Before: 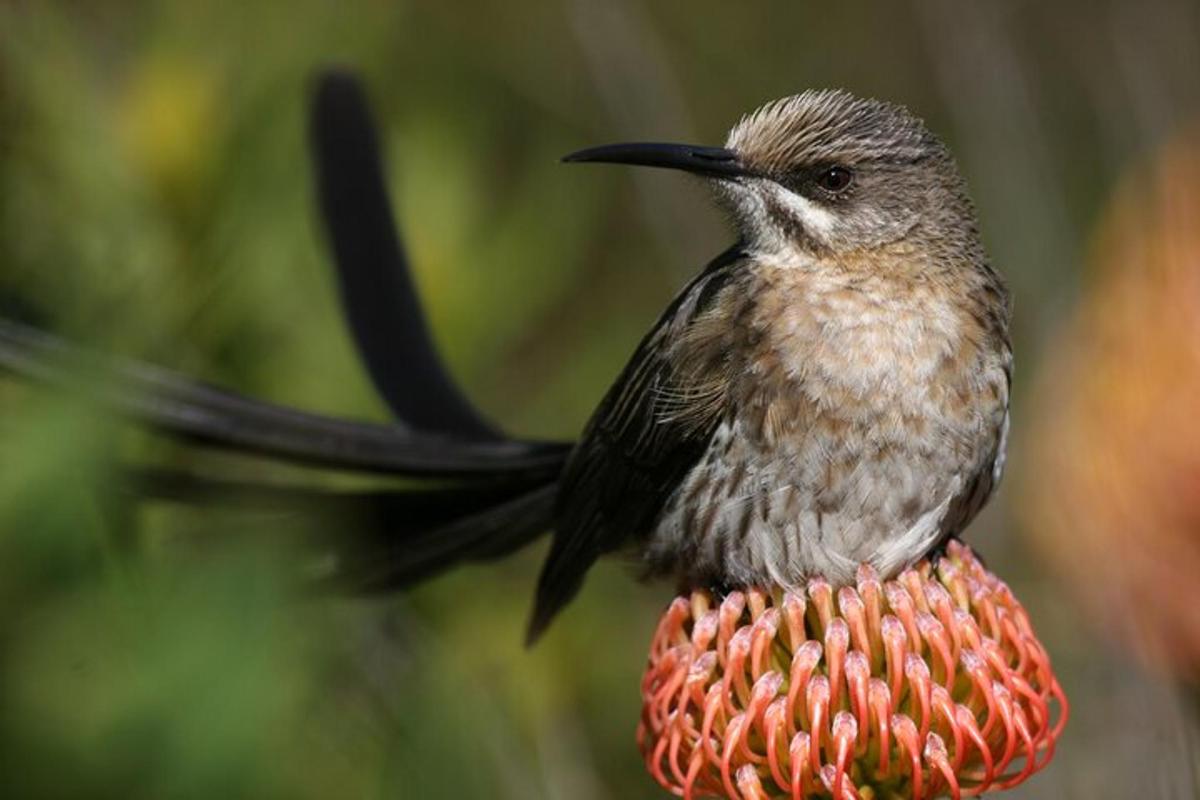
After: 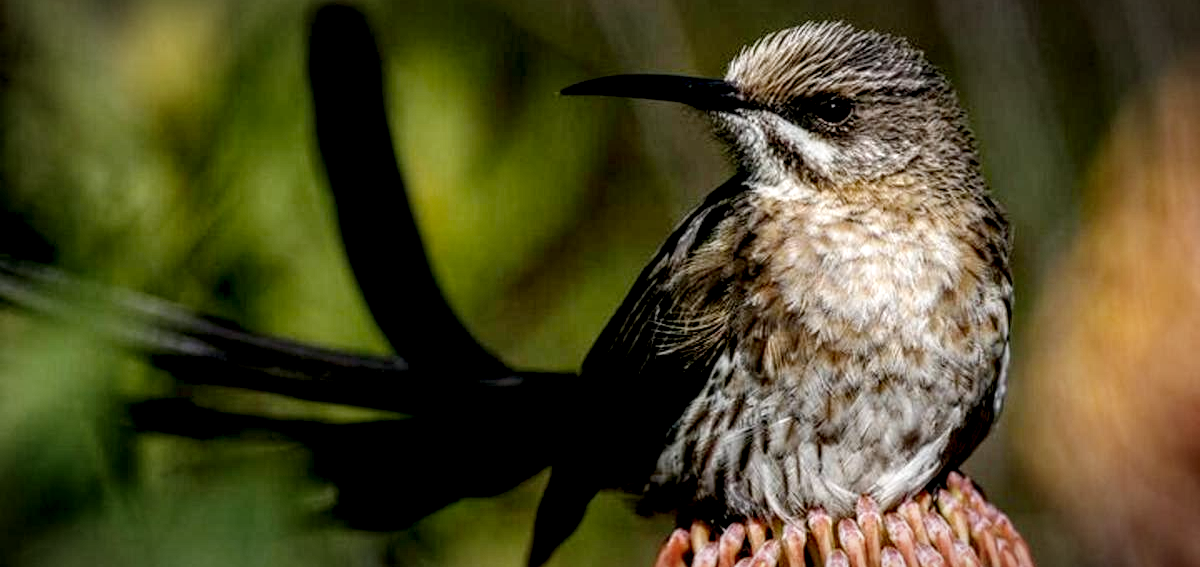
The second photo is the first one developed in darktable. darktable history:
crop and rotate: top 8.588%, bottom 20.444%
tone equalizer: smoothing diameter 2.16%, edges refinement/feathering 24.63, mask exposure compensation -1.57 EV, filter diffusion 5
vignetting: brightness -0.452, saturation -0.305, automatic ratio true
local contrast: highlights 1%, shadows 7%, detail 182%
filmic rgb: black relative exposure -7.71 EV, white relative exposure 4.35 EV, hardness 3.76, latitude 50.11%, contrast 1.101, add noise in highlights 0.001, preserve chrominance no, color science v4 (2020)
haze removal: compatibility mode true, adaptive false
